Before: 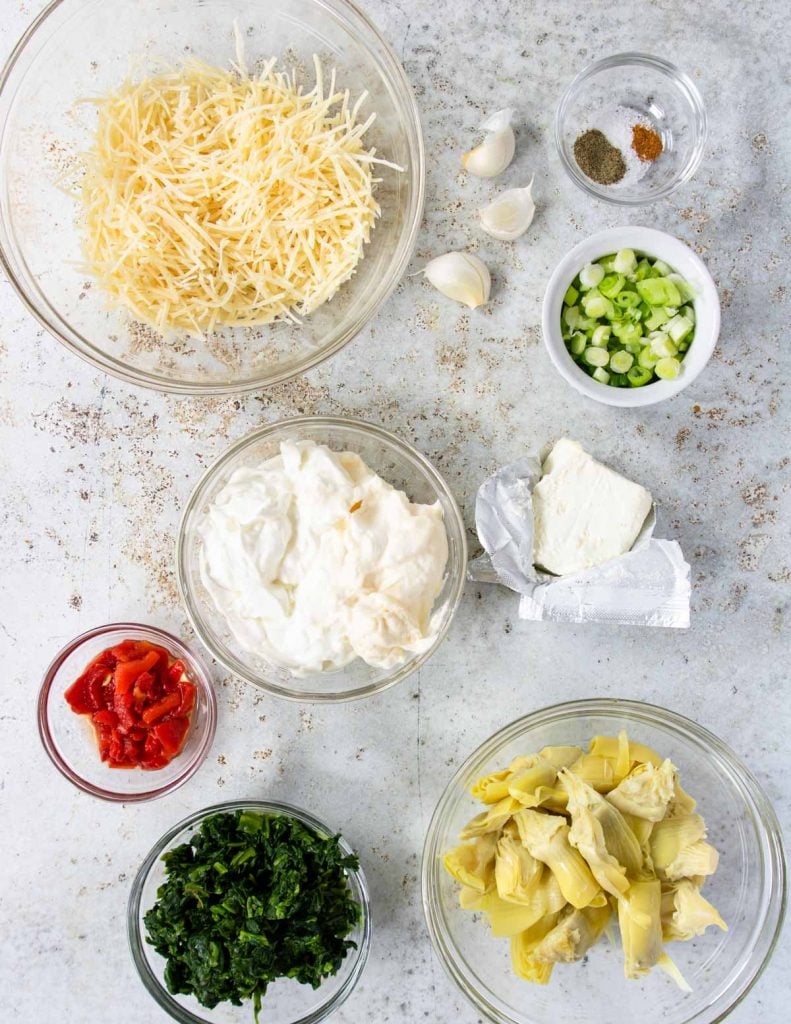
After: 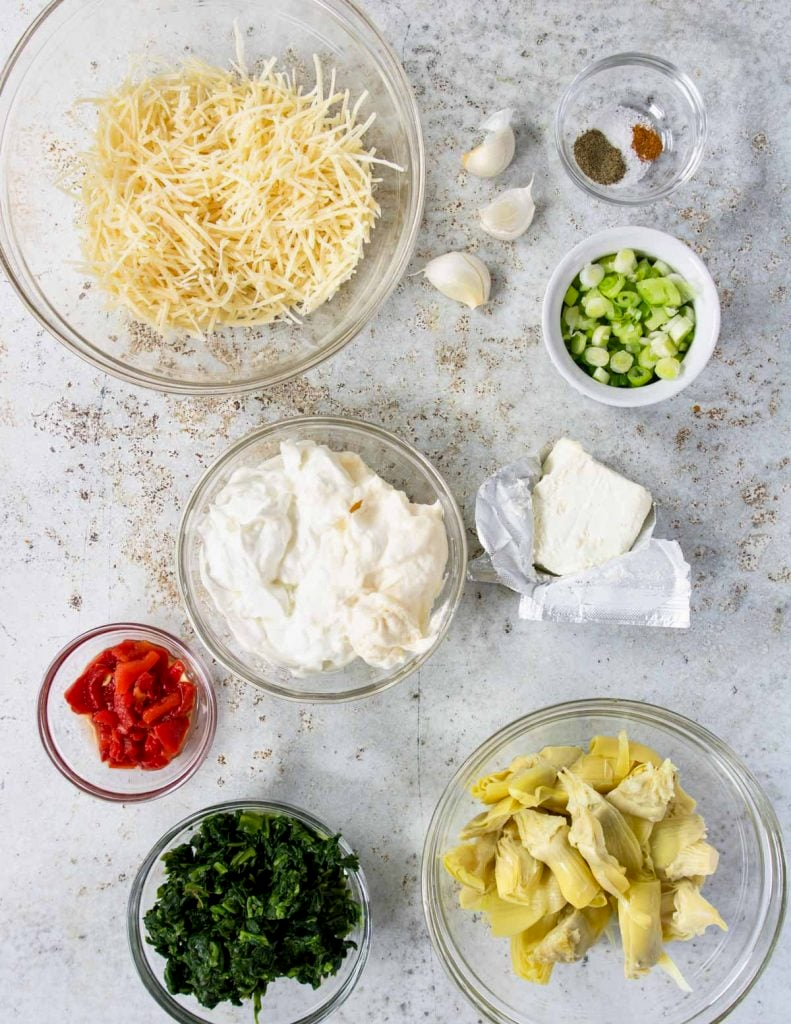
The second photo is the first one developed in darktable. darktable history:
exposure: black level correction 0.001, exposure -0.125 EV, compensate exposure bias true, compensate highlight preservation false
local contrast: mode bilateral grid, contrast 20, coarseness 50, detail 120%, midtone range 0.2
